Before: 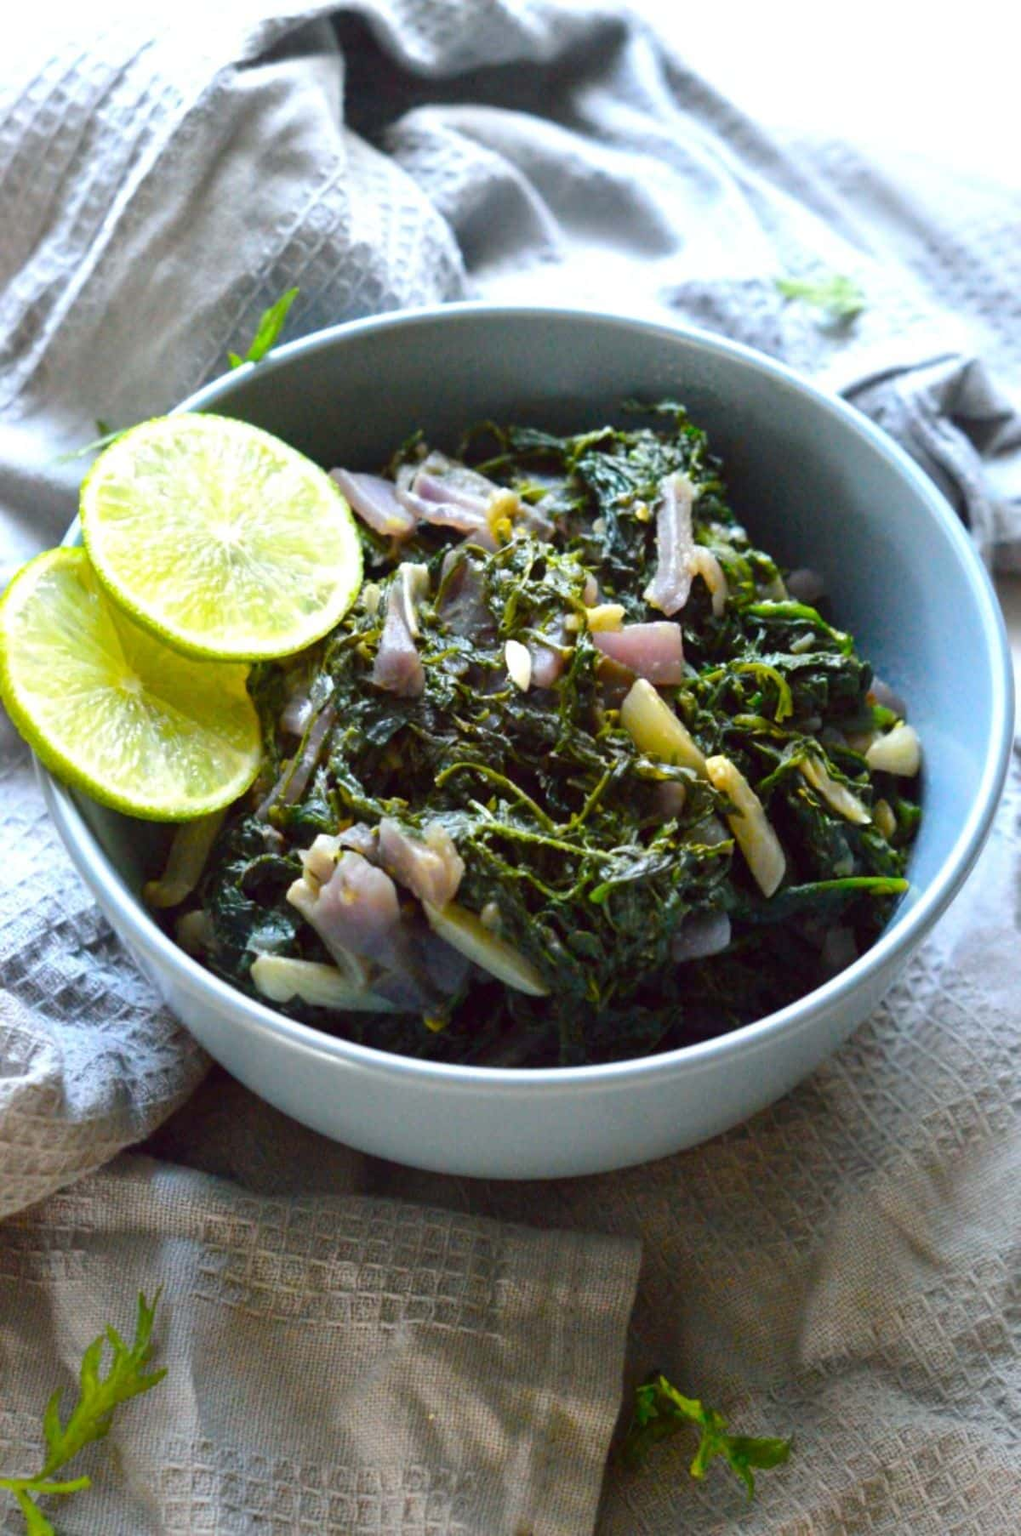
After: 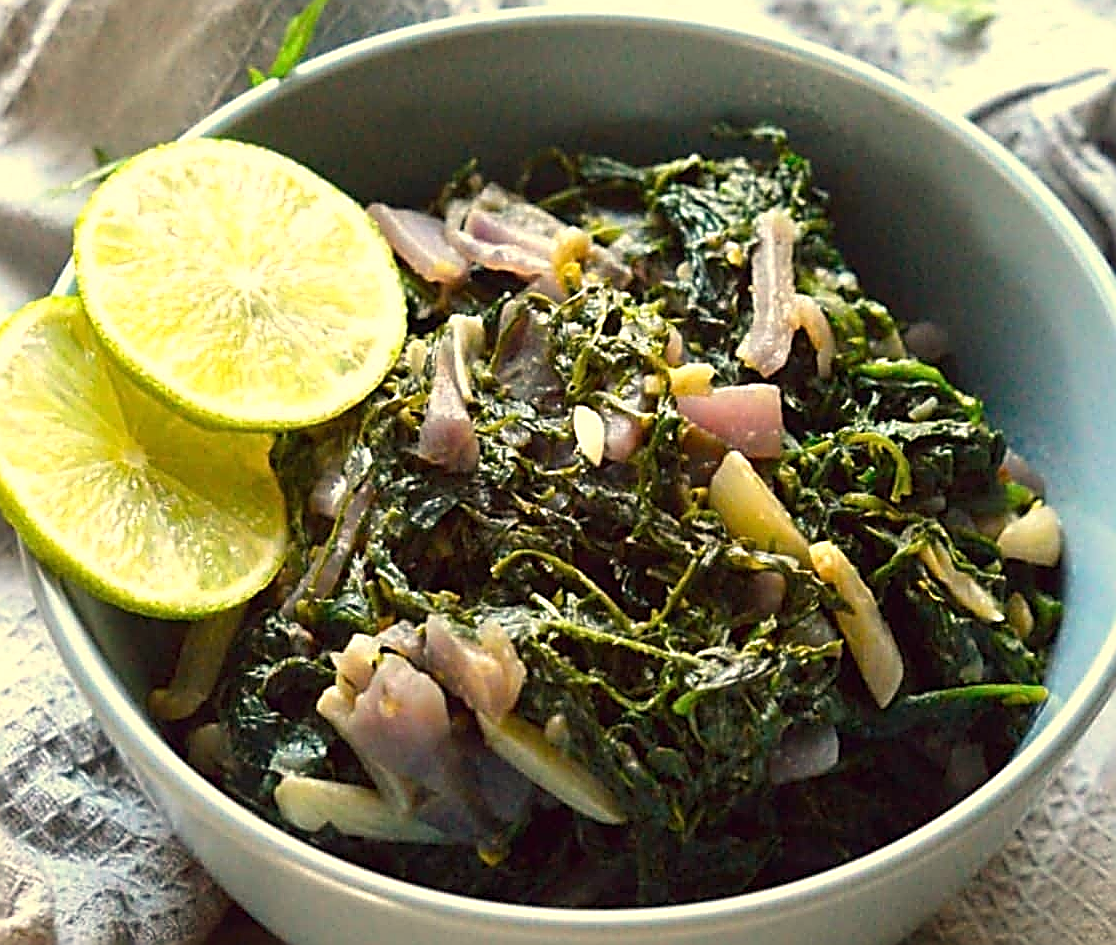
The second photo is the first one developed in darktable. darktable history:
crop: left 1.744%, top 19.225%, right 5.069%, bottom 28.357%
white balance: red 1.123, blue 0.83
sharpen: amount 1.861
